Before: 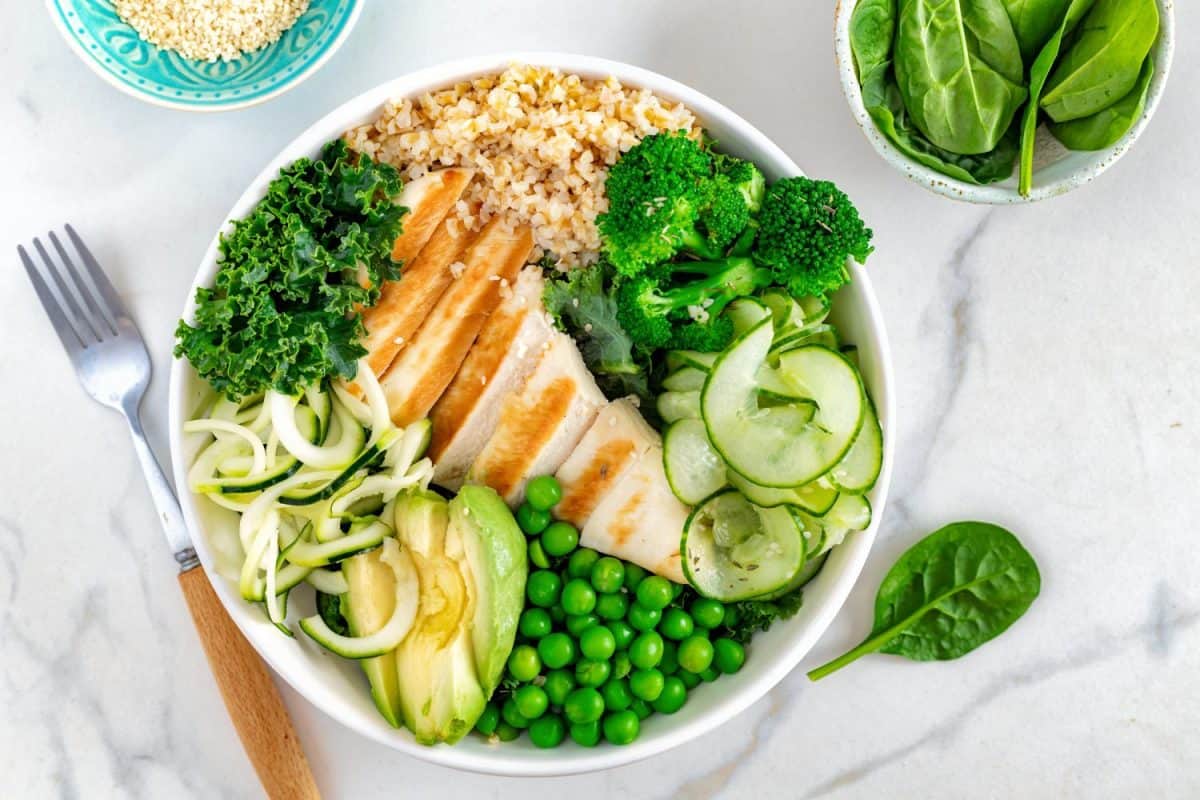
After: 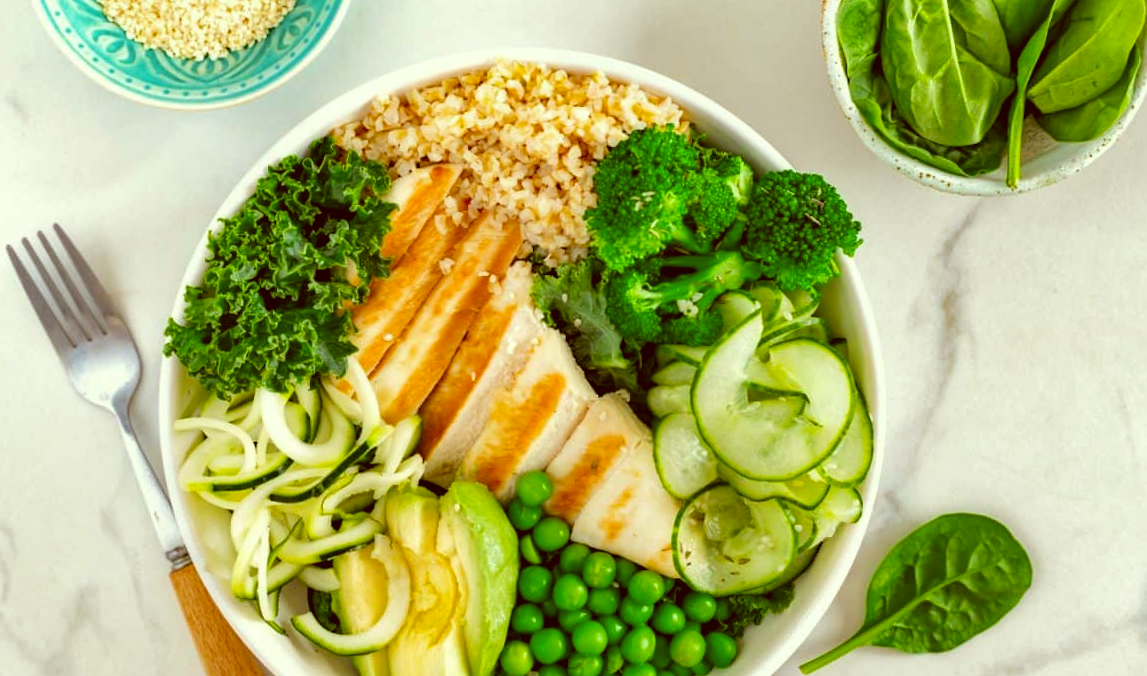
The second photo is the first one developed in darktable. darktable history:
haze removal: on, module defaults
crop and rotate: angle 0.489°, left 0.252%, right 2.908%, bottom 14.362%
color correction: highlights a* -5.19, highlights b* 9.8, shadows a* 9.93, shadows b* 24.87
